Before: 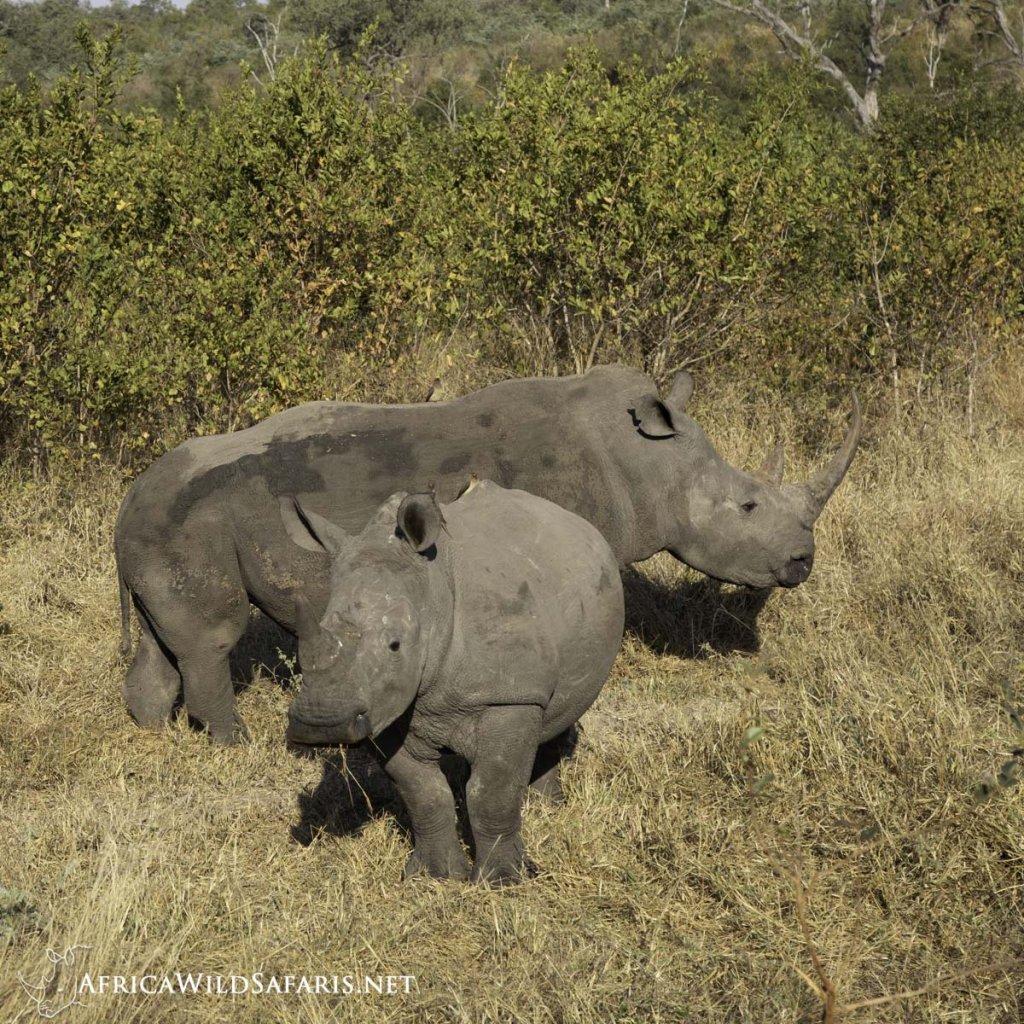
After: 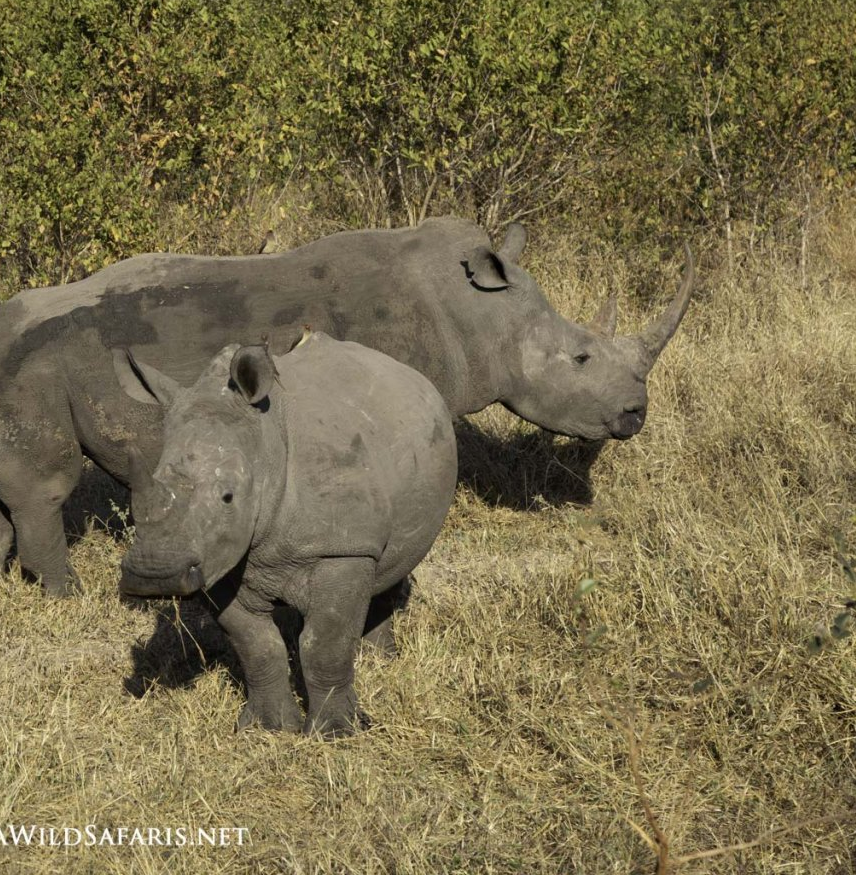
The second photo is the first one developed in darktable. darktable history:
crop: left 16.327%, top 14.477%
